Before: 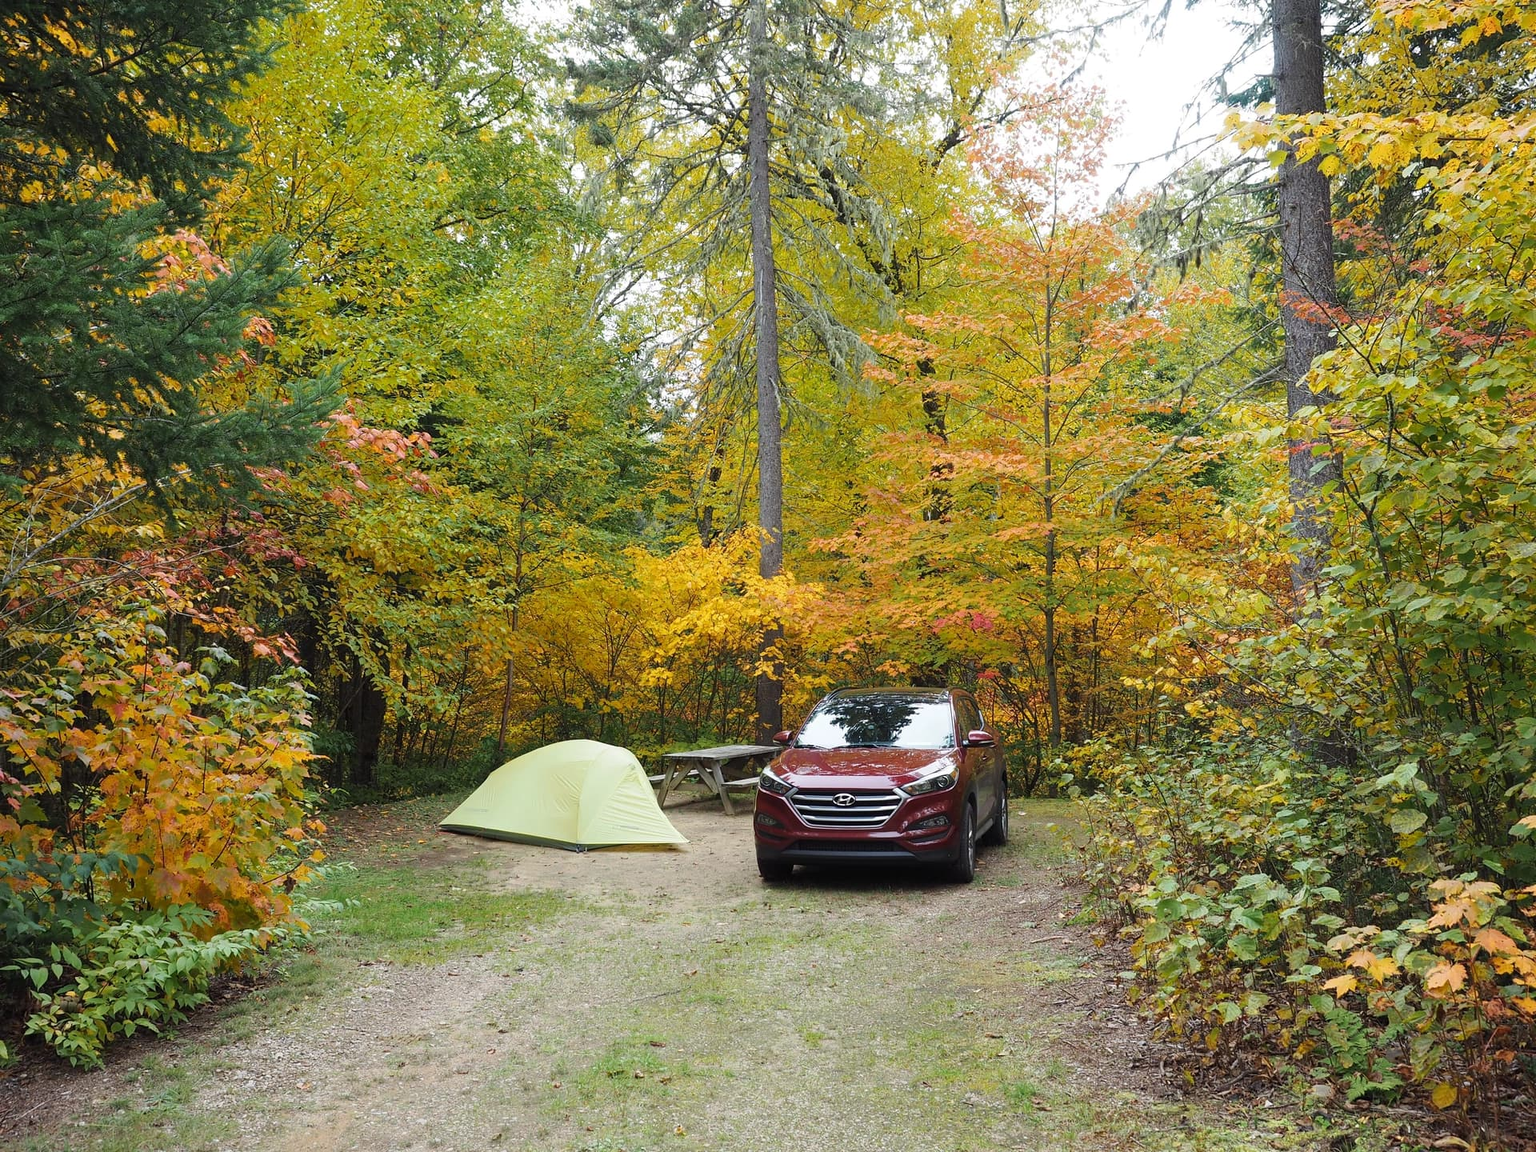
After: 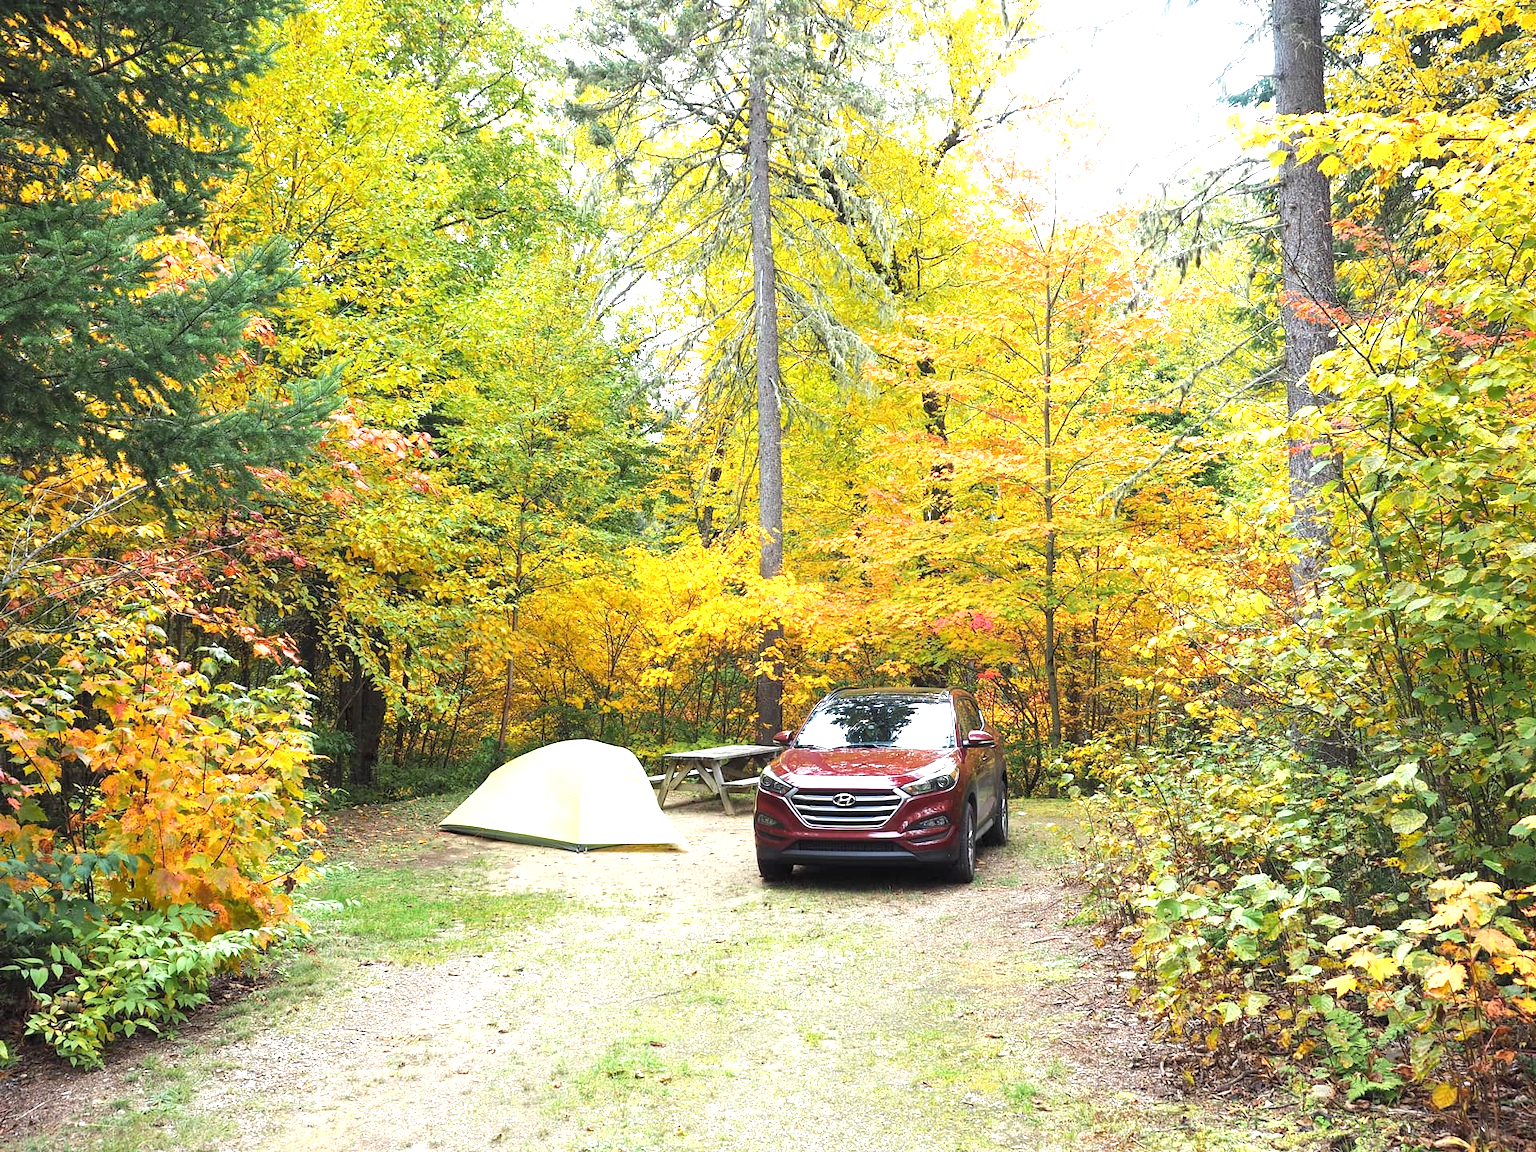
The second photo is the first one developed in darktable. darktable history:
exposure: black level correction 0, exposure 1.2 EV, compensate exposure bias true, compensate highlight preservation false
local contrast: highlights 100%, shadows 100%, detail 120%, midtone range 0.2
